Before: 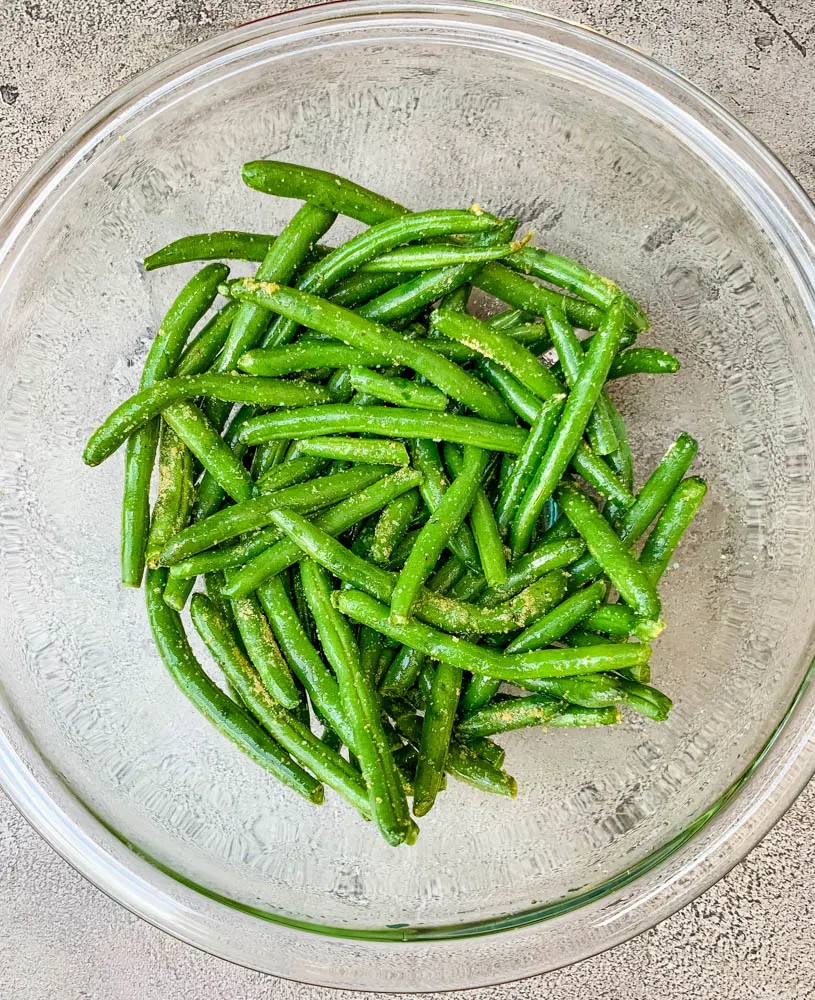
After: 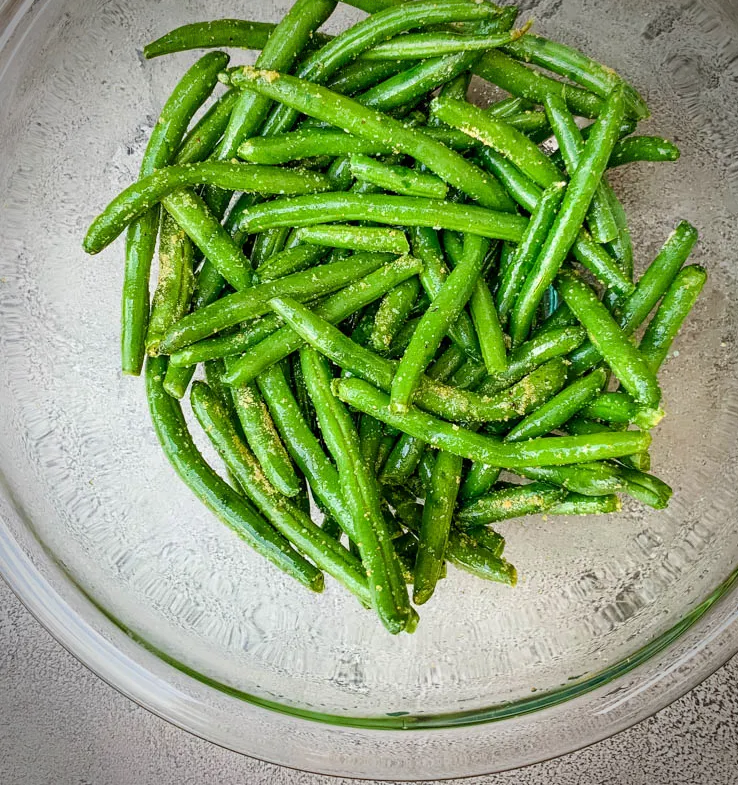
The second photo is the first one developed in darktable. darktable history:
vignetting: fall-off start 67.79%, fall-off radius 68.31%, brightness -0.643, saturation -0.015, automatic ratio true, dithering 8-bit output
crop: top 21.247%, right 9.345%, bottom 0.23%
